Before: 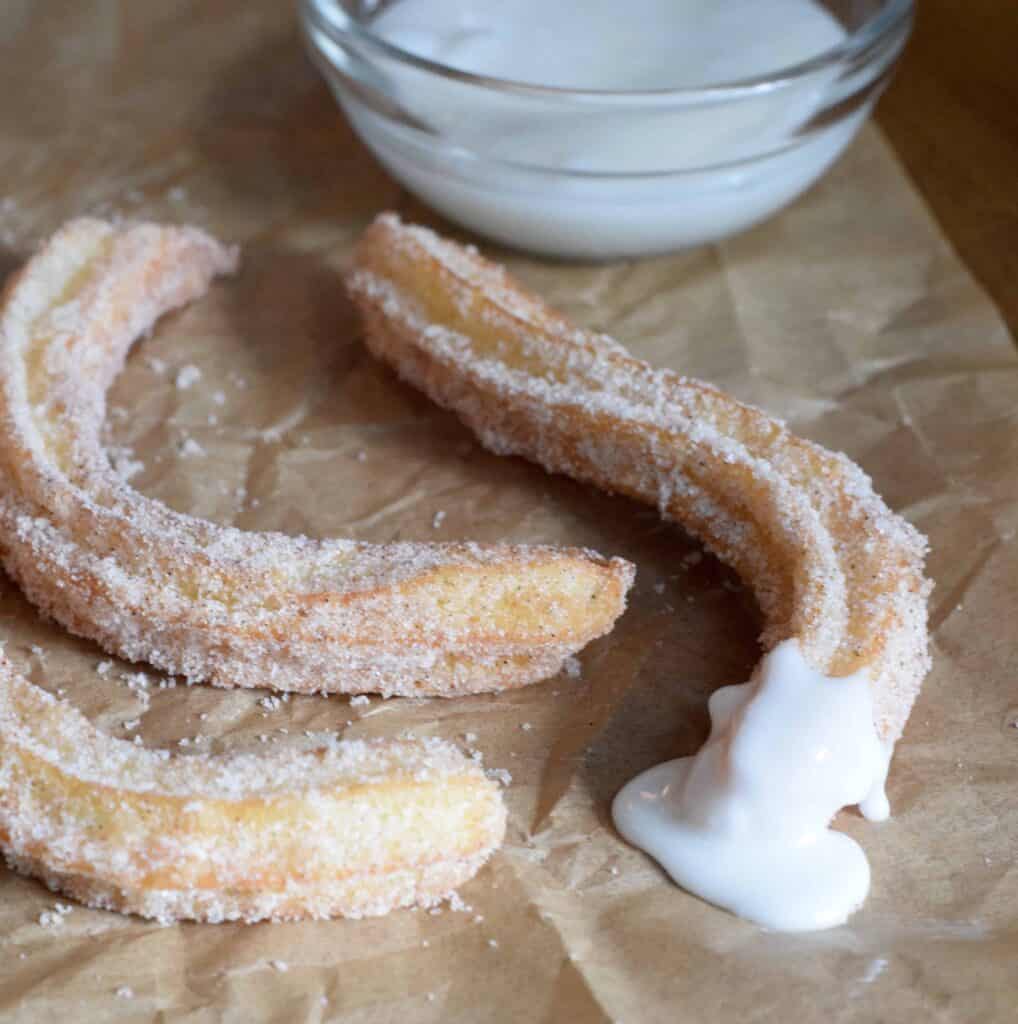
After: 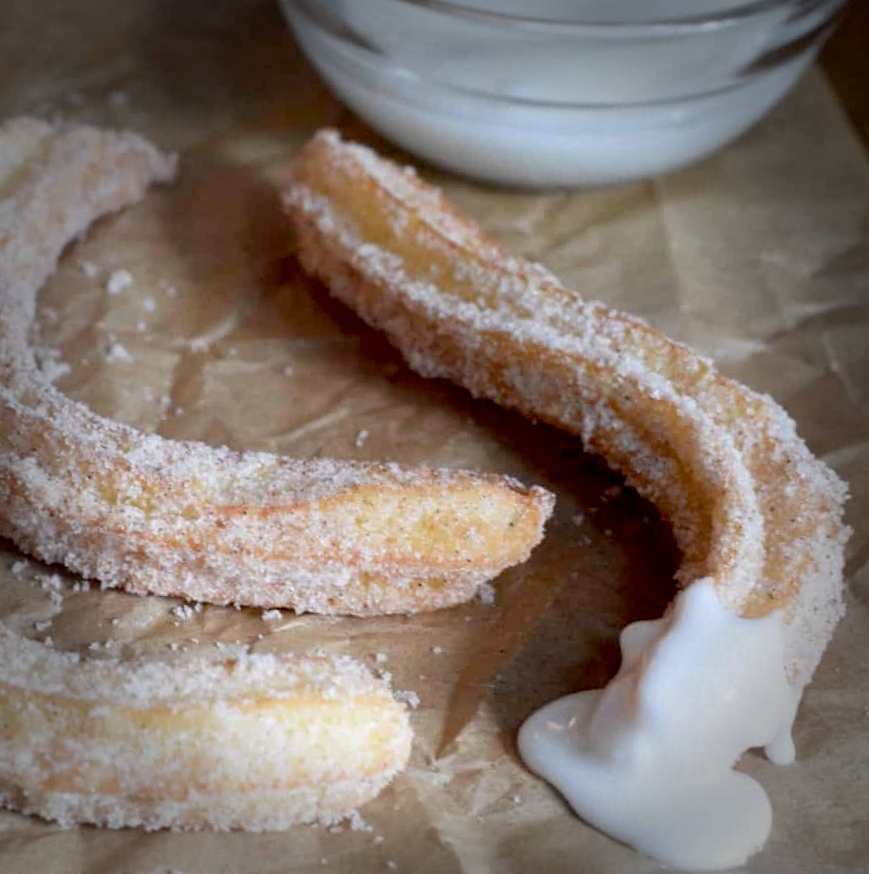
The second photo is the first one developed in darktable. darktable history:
crop and rotate: angle -3.27°, left 5.211%, top 5.211%, right 4.607%, bottom 4.607%
exposure: black level correction 0.011, compensate highlight preservation false
vignetting: fall-off start 66.7%, fall-off radius 39.74%, brightness -0.576, saturation -0.258, automatic ratio true, width/height ratio 0.671, dithering 16-bit output
